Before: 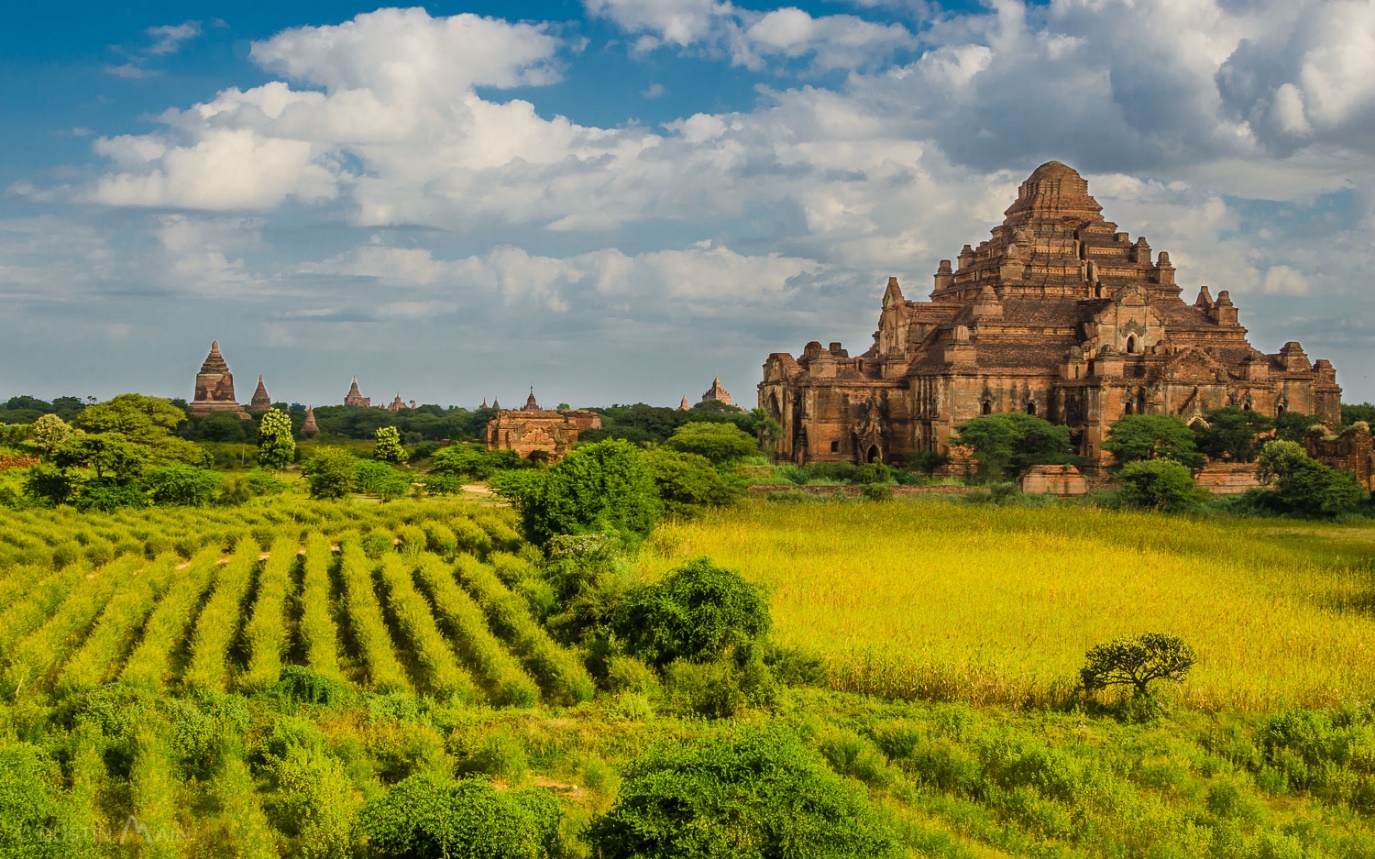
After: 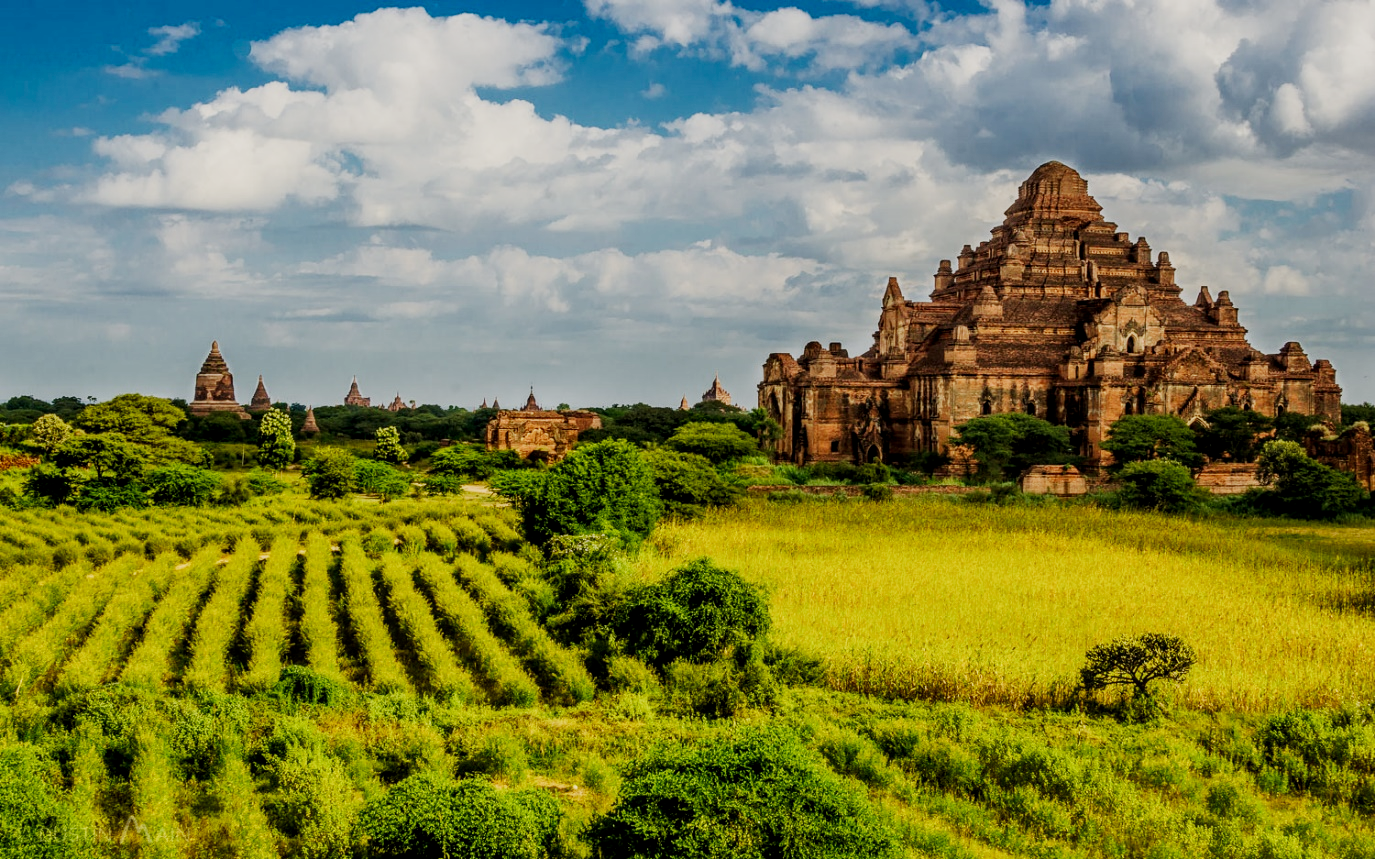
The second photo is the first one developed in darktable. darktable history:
local contrast: on, module defaults
sigmoid: contrast 1.69, skew -0.23, preserve hue 0%, red attenuation 0.1, red rotation 0.035, green attenuation 0.1, green rotation -0.017, blue attenuation 0.15, blue rotation -0.052, base primaries Rec2020
